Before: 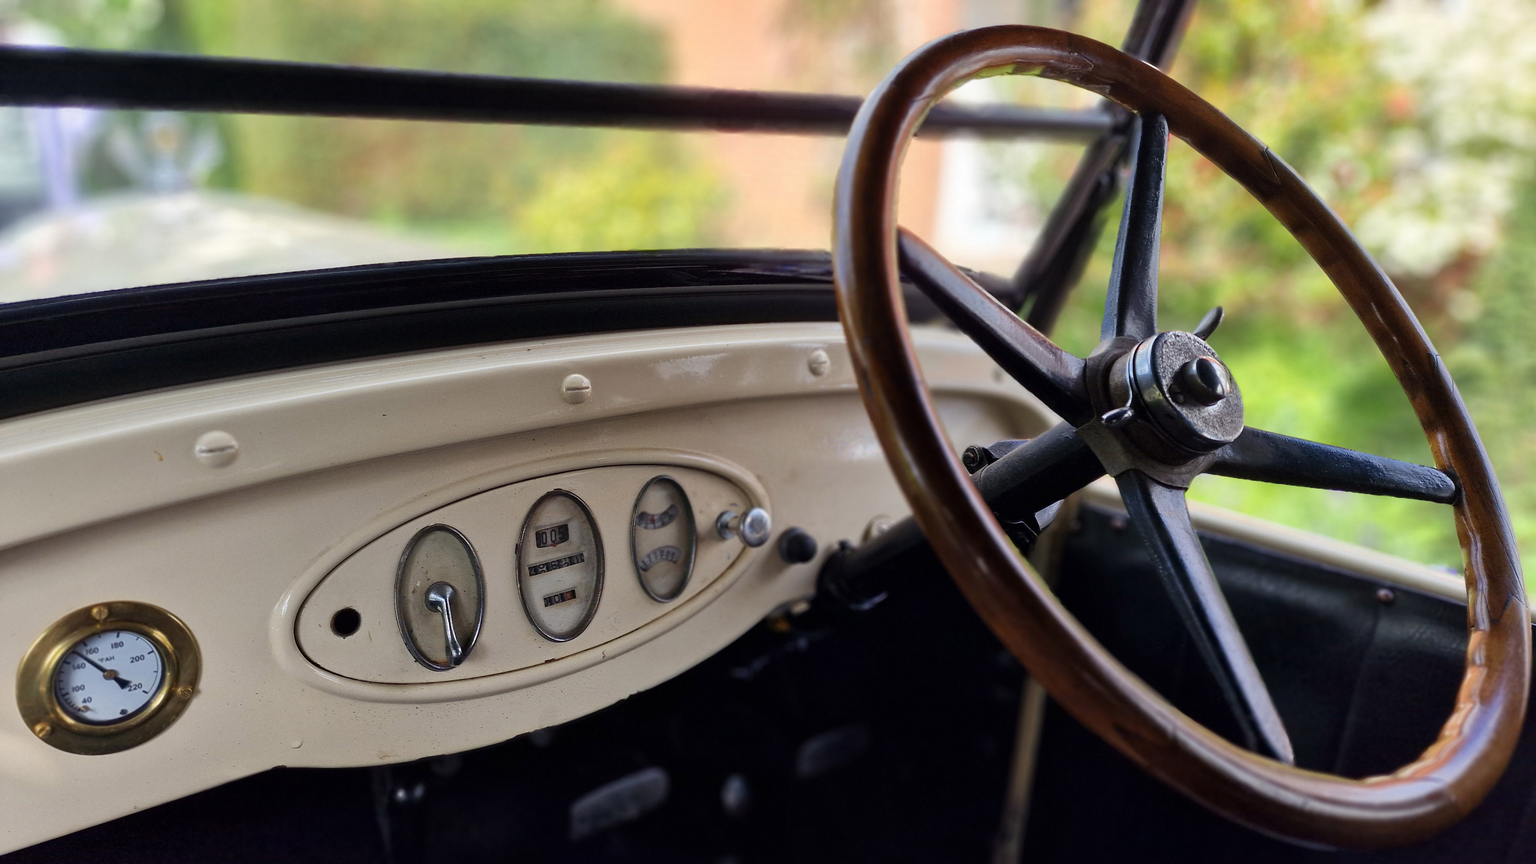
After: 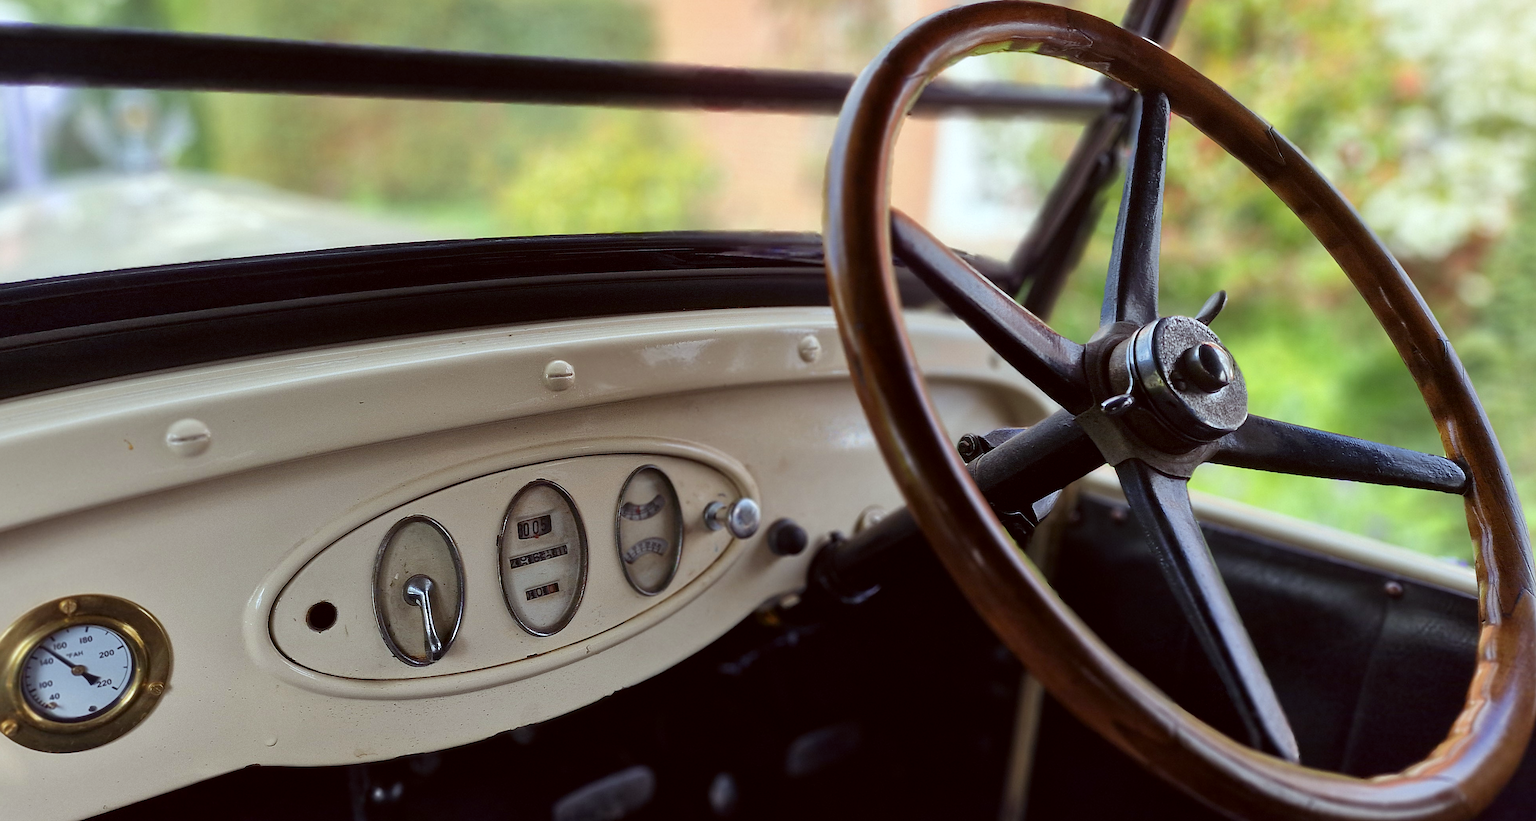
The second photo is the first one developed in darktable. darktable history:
sharpen: on, module defaults
crop: left 2.245%, top 2.929%, right 0.759%, bottom 4.846%
color correction: highlights a* -4.92, highlights b* -3.73, shadows a* 4.21, shadows b* 4.33
